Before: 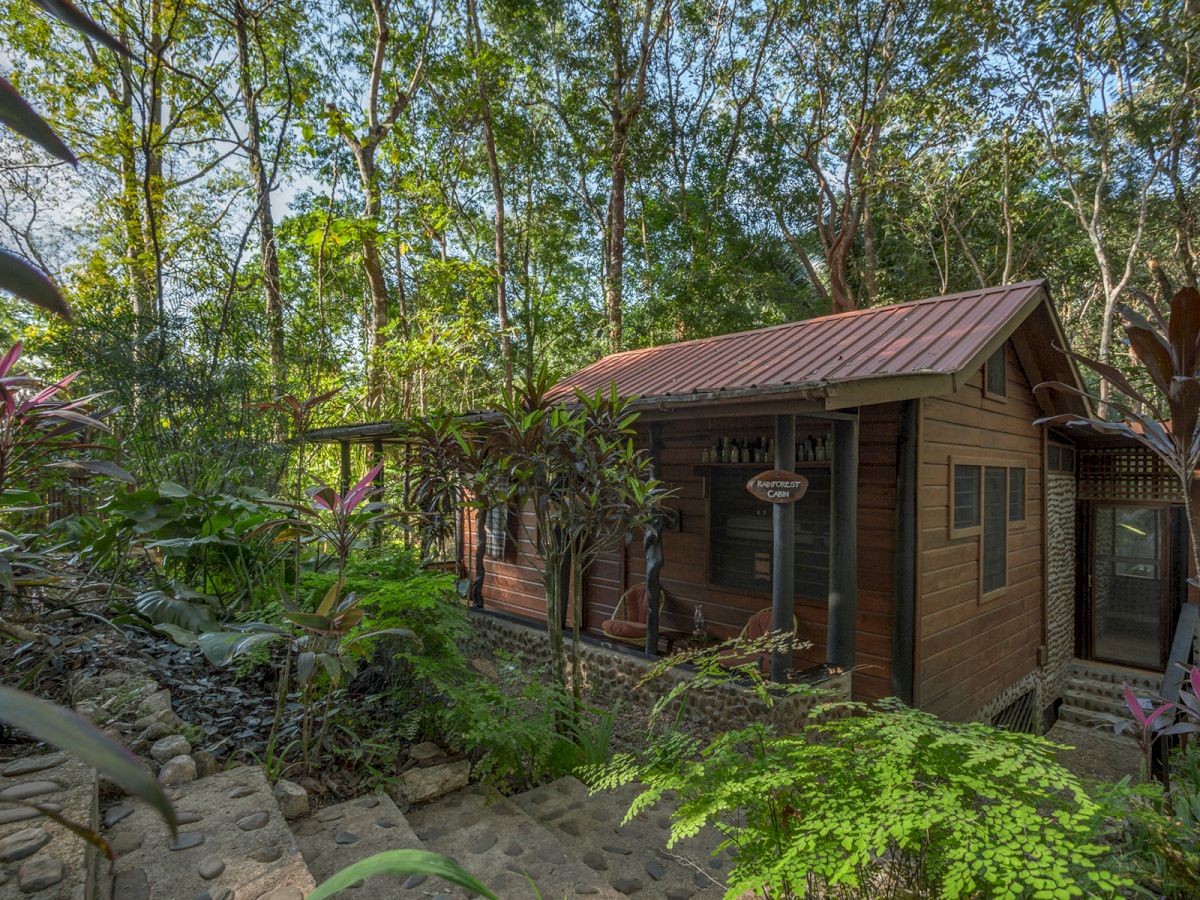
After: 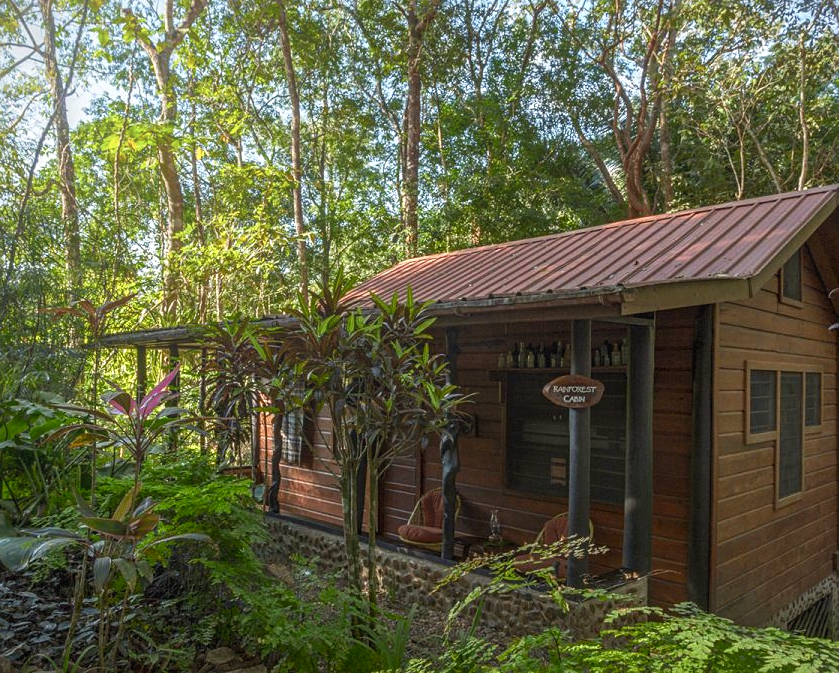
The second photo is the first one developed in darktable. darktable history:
sharpen: amount 0.2
bloom: on, module defaults
vignetting: fall-off start 97.28%, fall-off radius 79%, brightness -0.462, saturation -0.3, width/height ratio 1.114, dithering 8-bit output, unbound false
color balance rgb: shadows lift › chroma 1%, shadows lift › hue 28.8°, power › hue 60°, highlights gain › chroma 1%, highlights gain › hue 60°, global offset › luminance 0.25%, perceptual saturation grading › highlights -20%, perceptual saturation grading › shadows 20%, perceptual brilliance grading › highlights 10%, perceptual brilliance grading › shadows -5%, global vibrance 19.67%
crop and rotate: left 17.046%, top 10.659%, right 12.989%, bottom 14.553%
